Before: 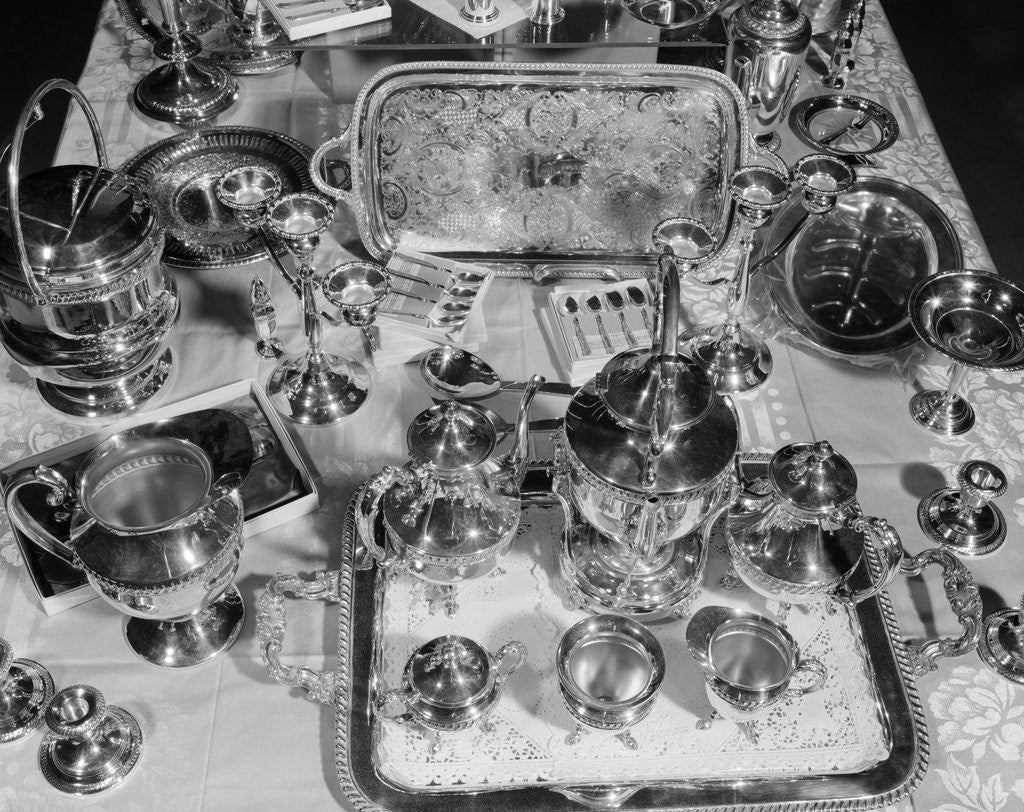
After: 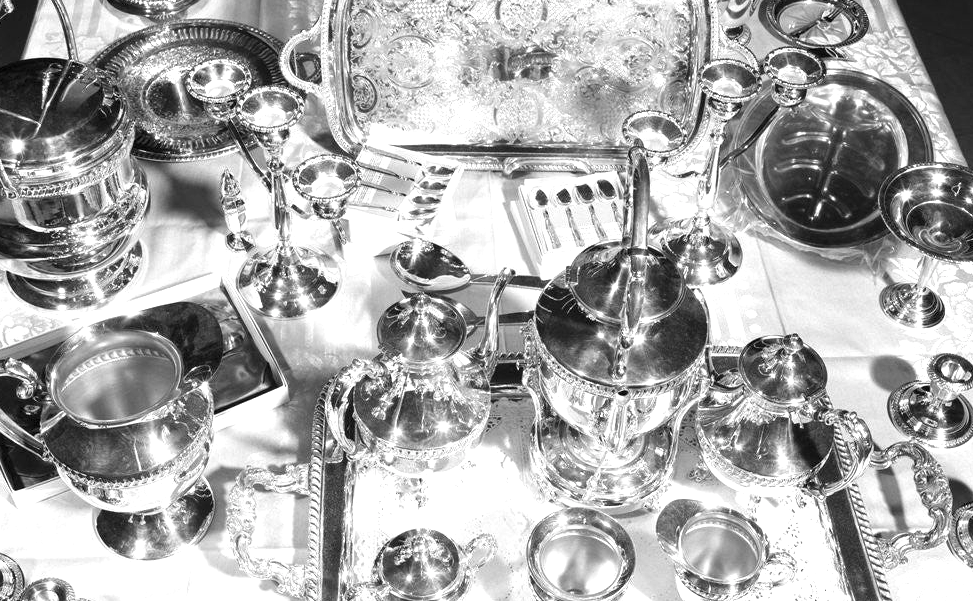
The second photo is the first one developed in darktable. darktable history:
exposure: black level correction 0, exposure 1.2 EV, compensate highlight preservation false
crop and rotate: left 2.991%, top 13.302%, right 1.981%, bottom 12.636%
